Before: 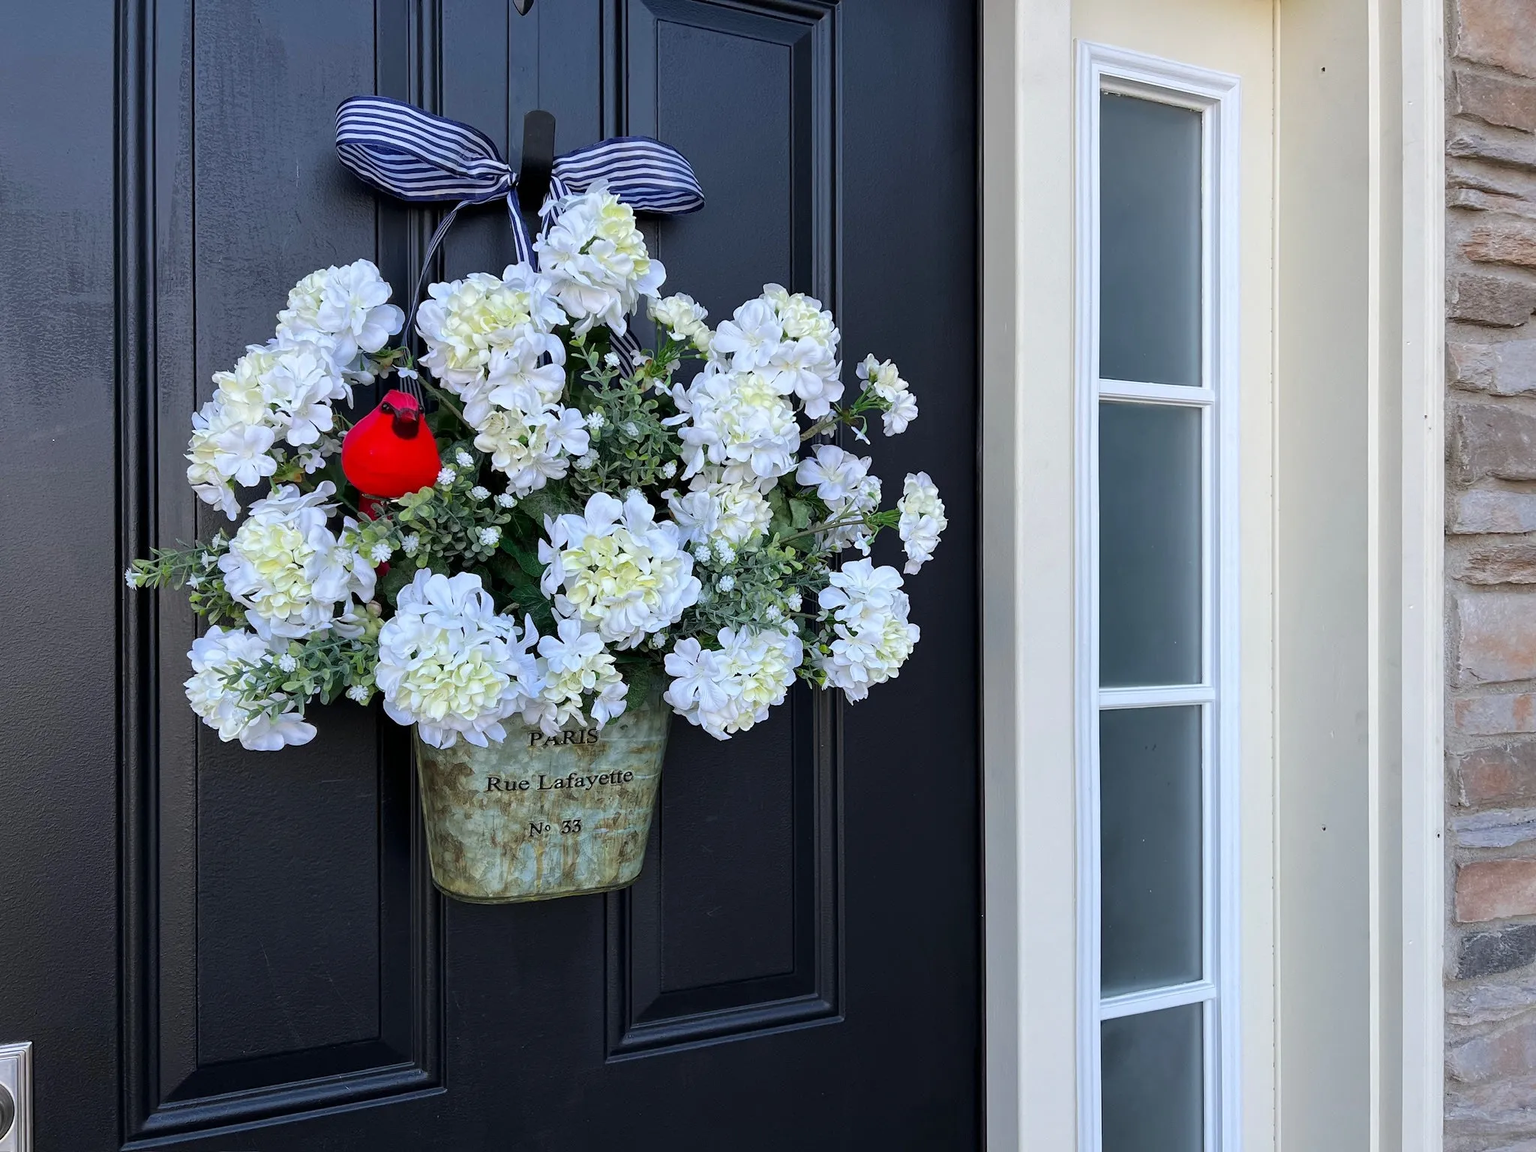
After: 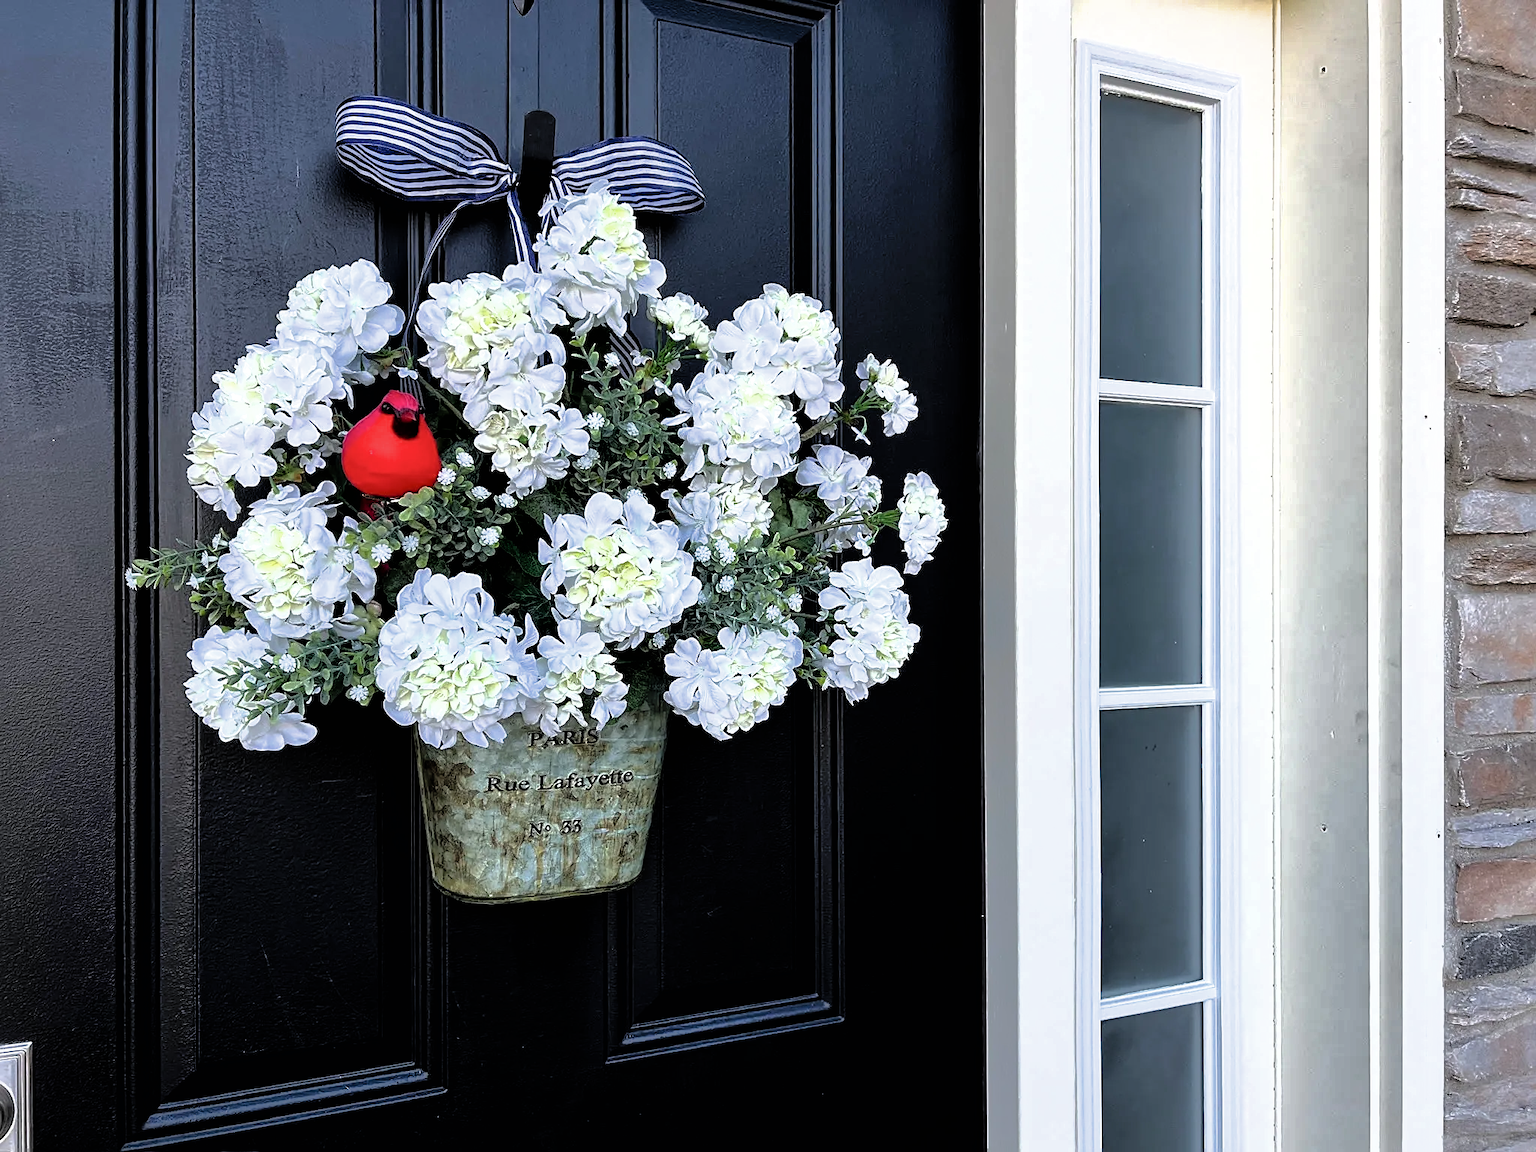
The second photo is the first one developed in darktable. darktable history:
shadows and highlights: highlights -59.89
sharpen: on, module defaults
filmic rgb: black relative exposure -8.23 EV, white relative exposure 2.24 EV, hardness 7.13, latitude 85.26%, contrast 1.703, highlights saturation mix -3.91%, shadows ↔ highlights balance -2.68%
